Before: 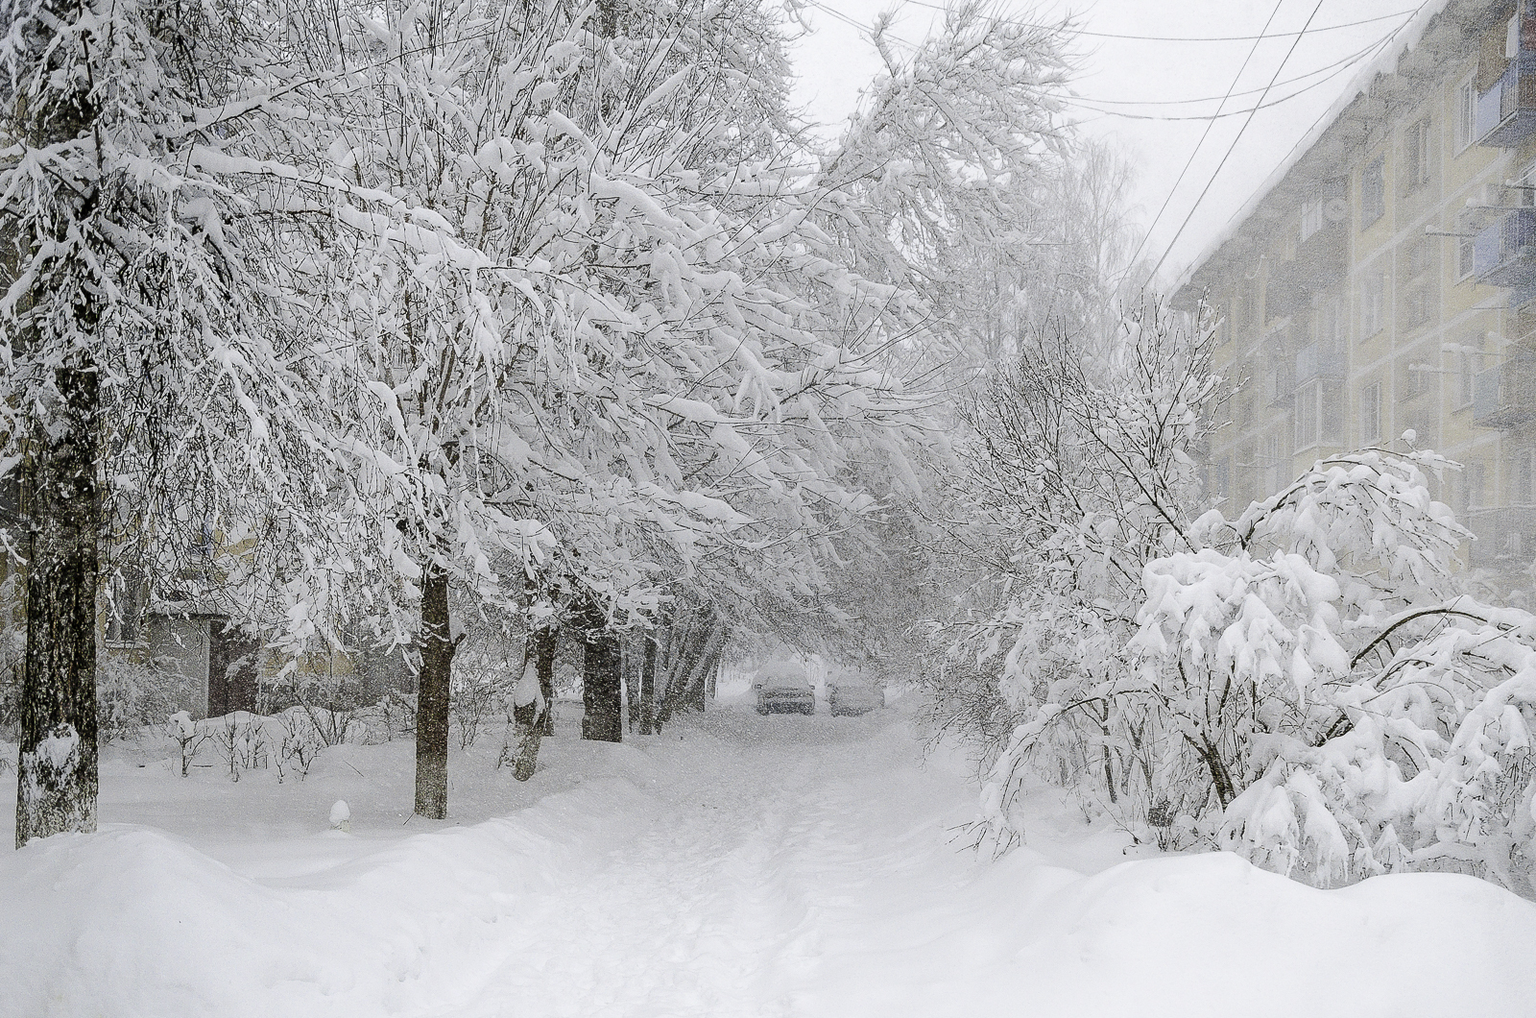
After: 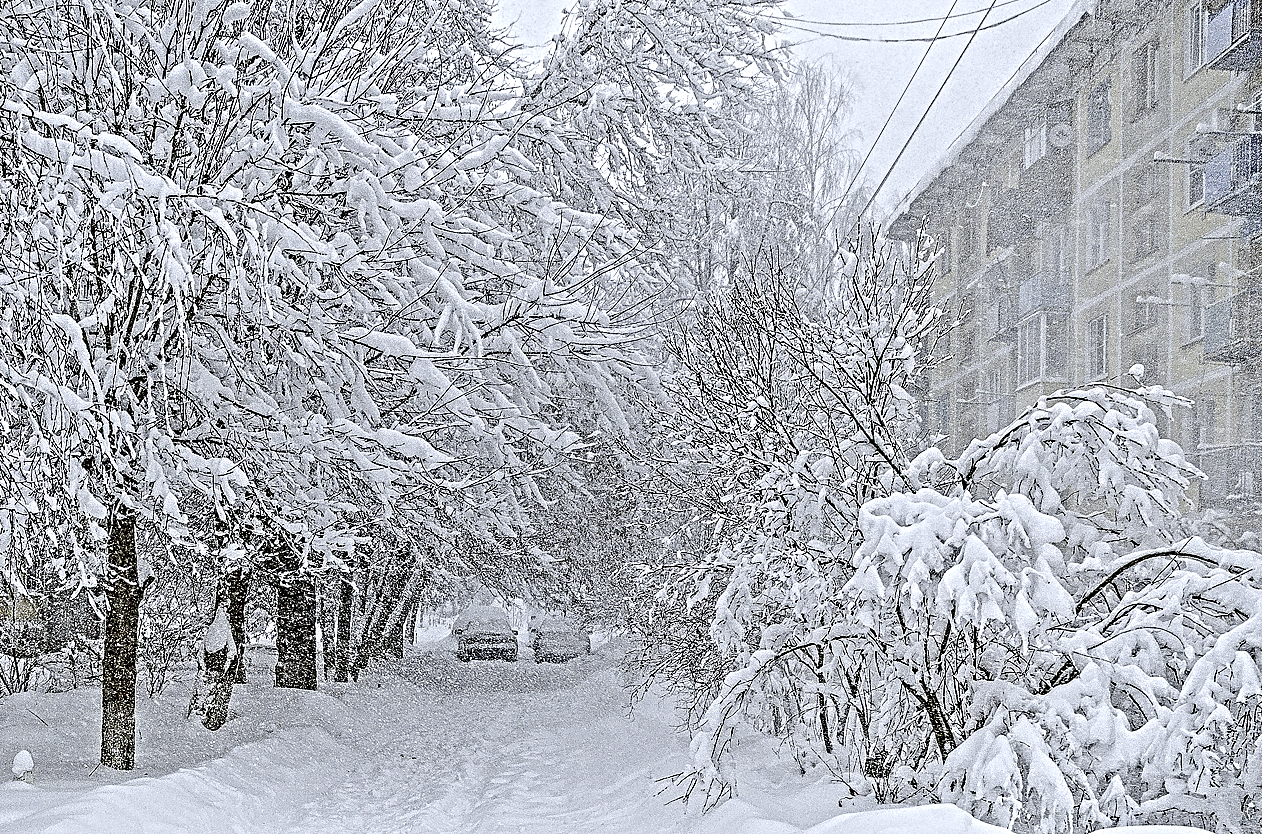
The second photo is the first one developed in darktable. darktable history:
crop and rotate: left 20.74%, top 7.912%, right 0.375%, bottom 13.378%
contrast equalizer: octaves 7, y [[0.406, 0.494, 0.589, 0.753, 0.877, 0.999], [0.5 ×6], [0.5 ×6], [0 ×6], [0 ×6]]
white balance: red 0.976, blue 1.04
